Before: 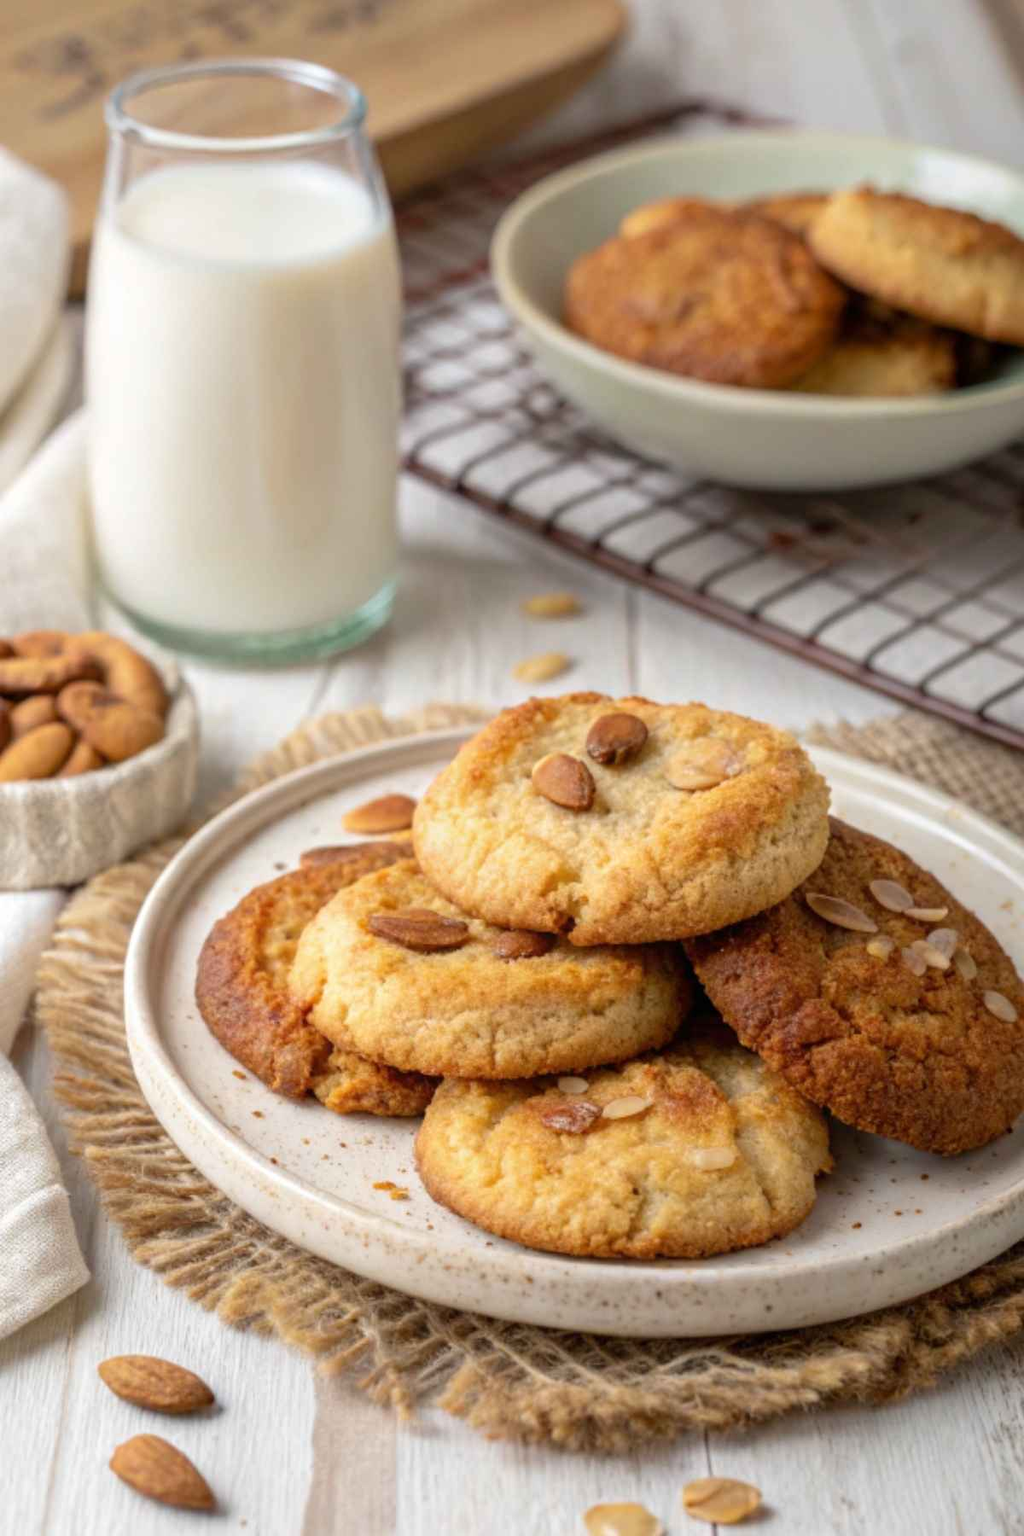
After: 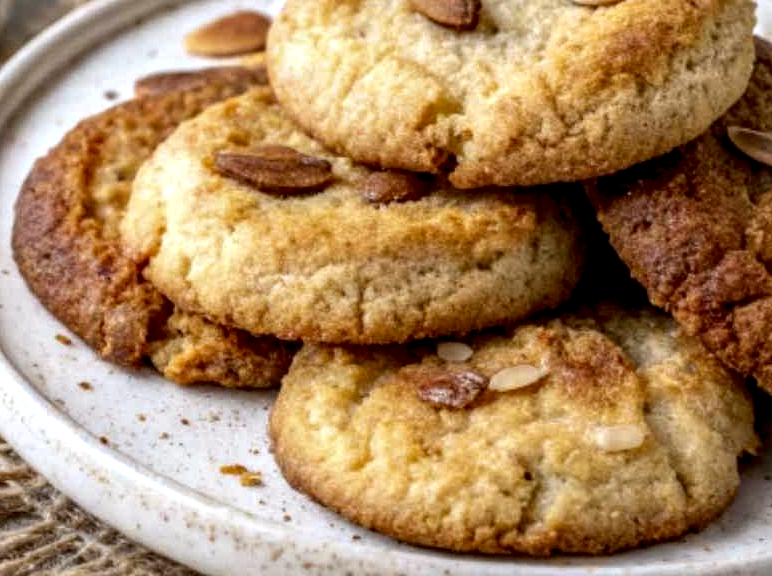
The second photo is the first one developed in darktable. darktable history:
white balance: red 0.954, blue 1.079
exposure: exposure -0.116 EV, compensate exposure bias true, compensate highlight preservation false
crop: left 18.091%, top 51.13%, right 17.525%, bottom 16.85%
local contrast: highlights 0%, shadows 0%, detail 182%
